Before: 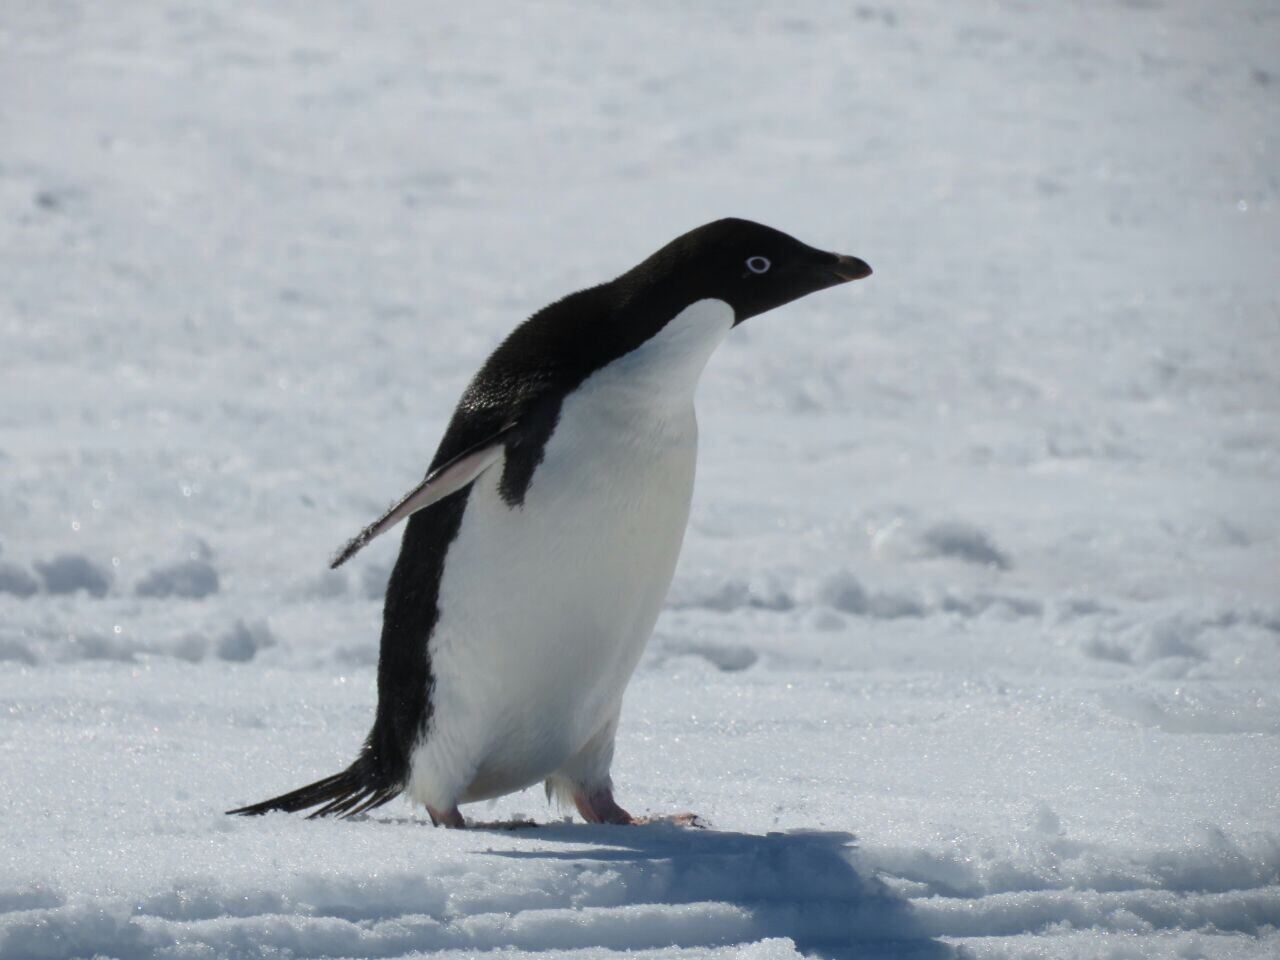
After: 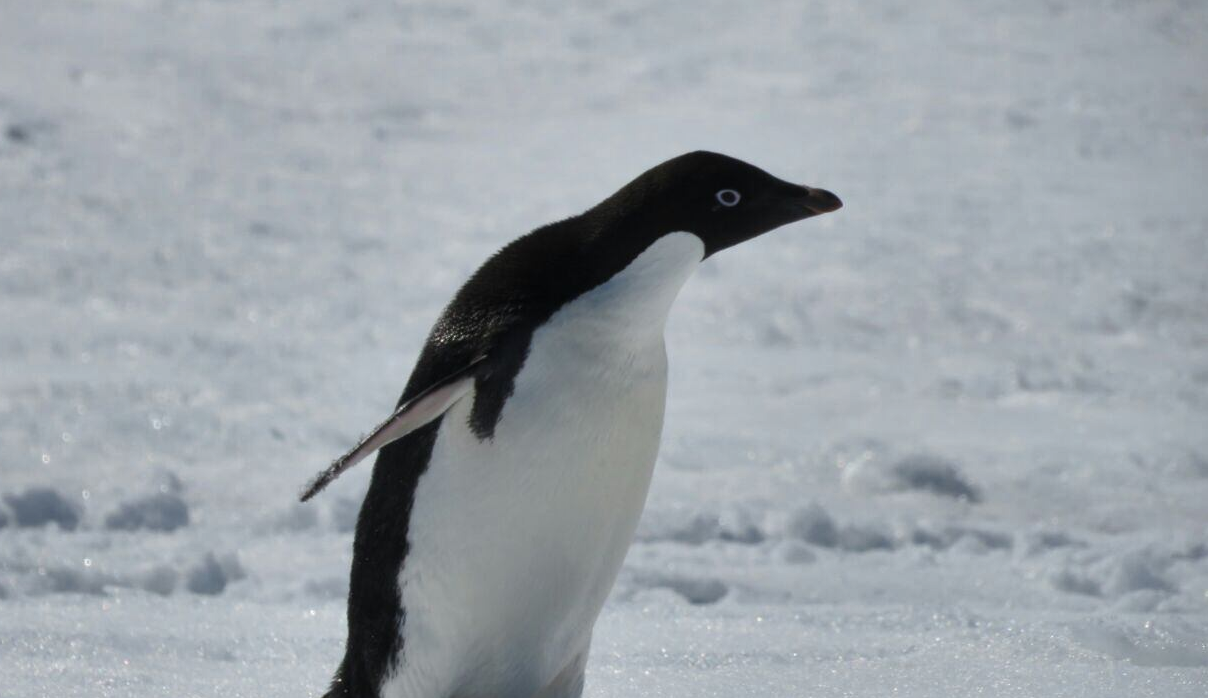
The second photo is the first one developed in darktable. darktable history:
crop: left 2.365%, top 7.028%, right 3.183%, bottom 20.263%
shadows and highlights: low approximation 0.01, soften with gaussian
